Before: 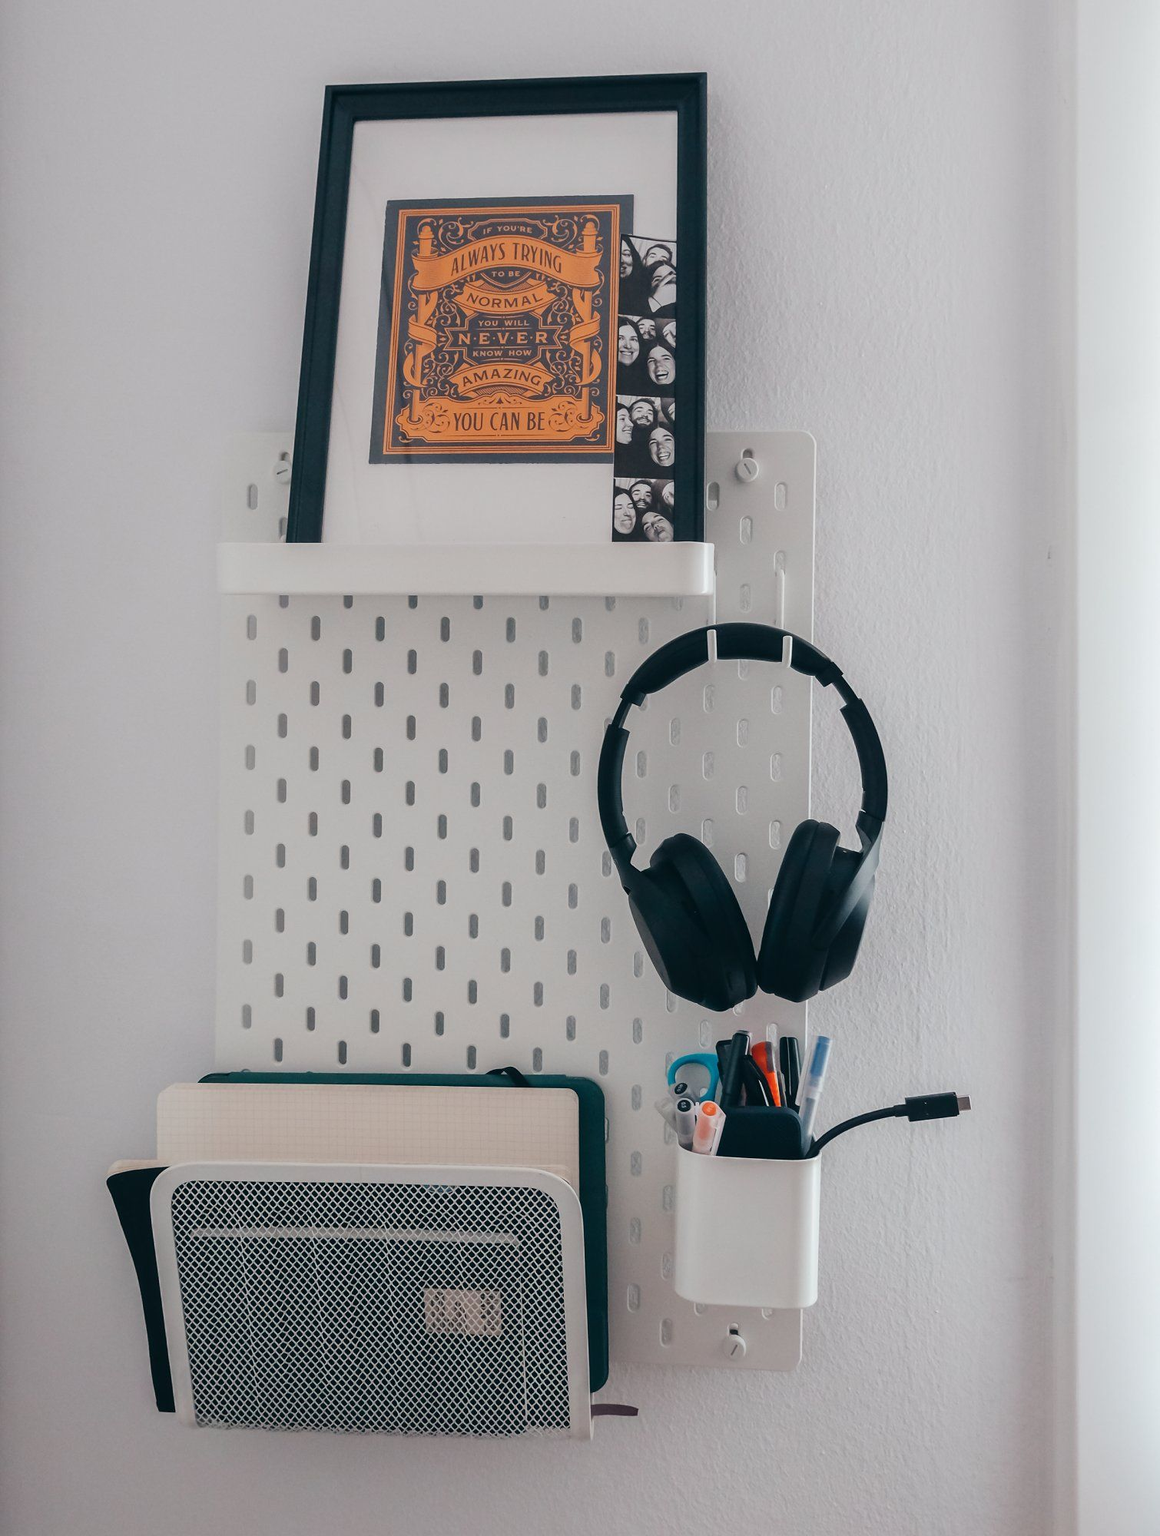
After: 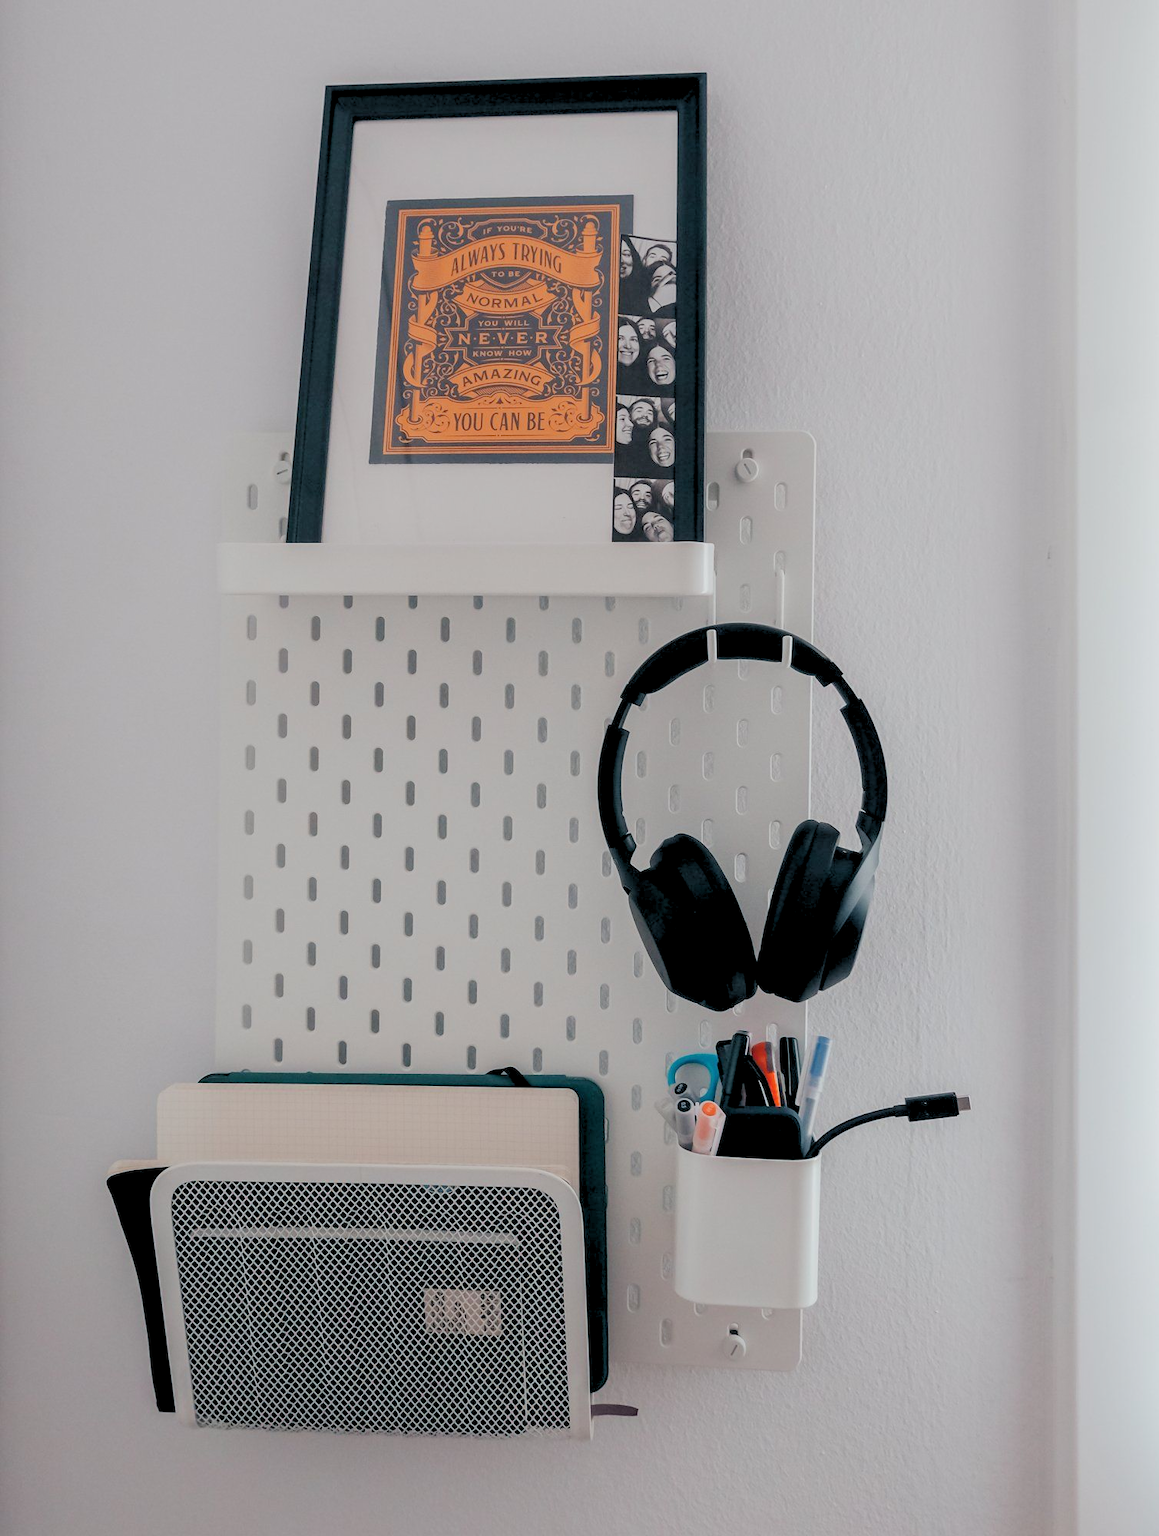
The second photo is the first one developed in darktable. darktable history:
exposure: exposure -0.05 EV
rgb levels: preserve colors sum RGB, levels [[0.038, 0.433, 0.934], [0, 0.5, 1], [0, 0.5, 1]]
